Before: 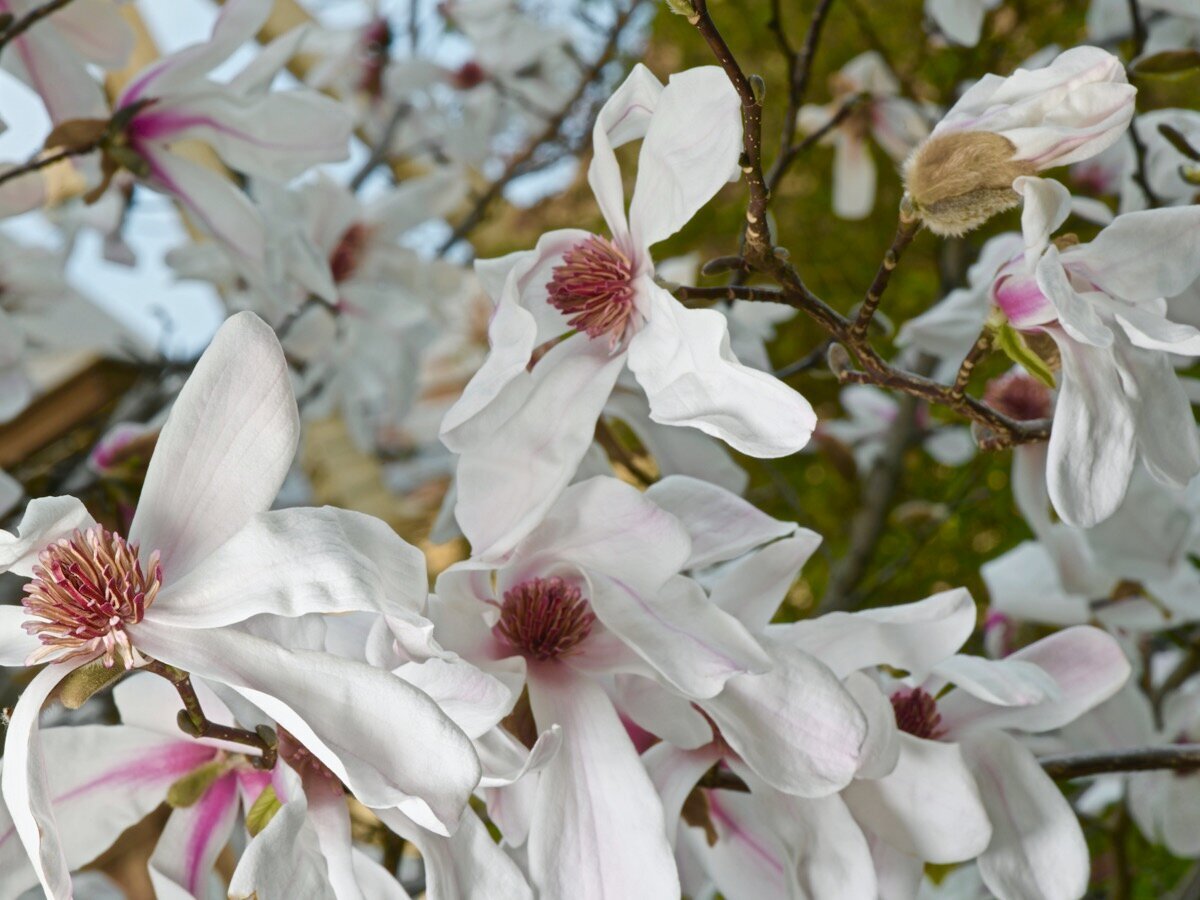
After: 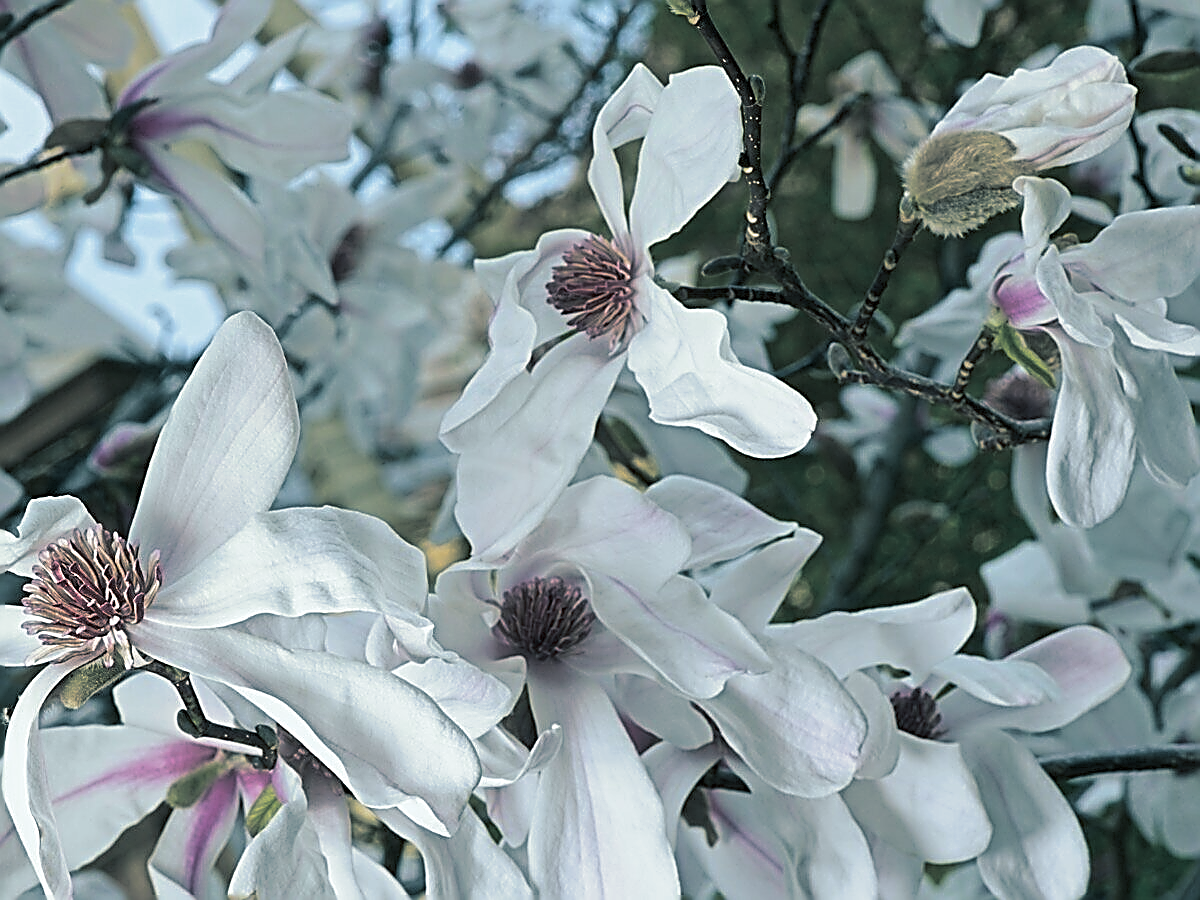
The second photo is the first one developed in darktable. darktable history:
white balance: red 0.925, blue 1.046
split-toning: shadows › hue 205.2°, shadows › saturation 0.43, highlights › hue 54°, highlights › saturation 0.54
sharpen: amount 2
